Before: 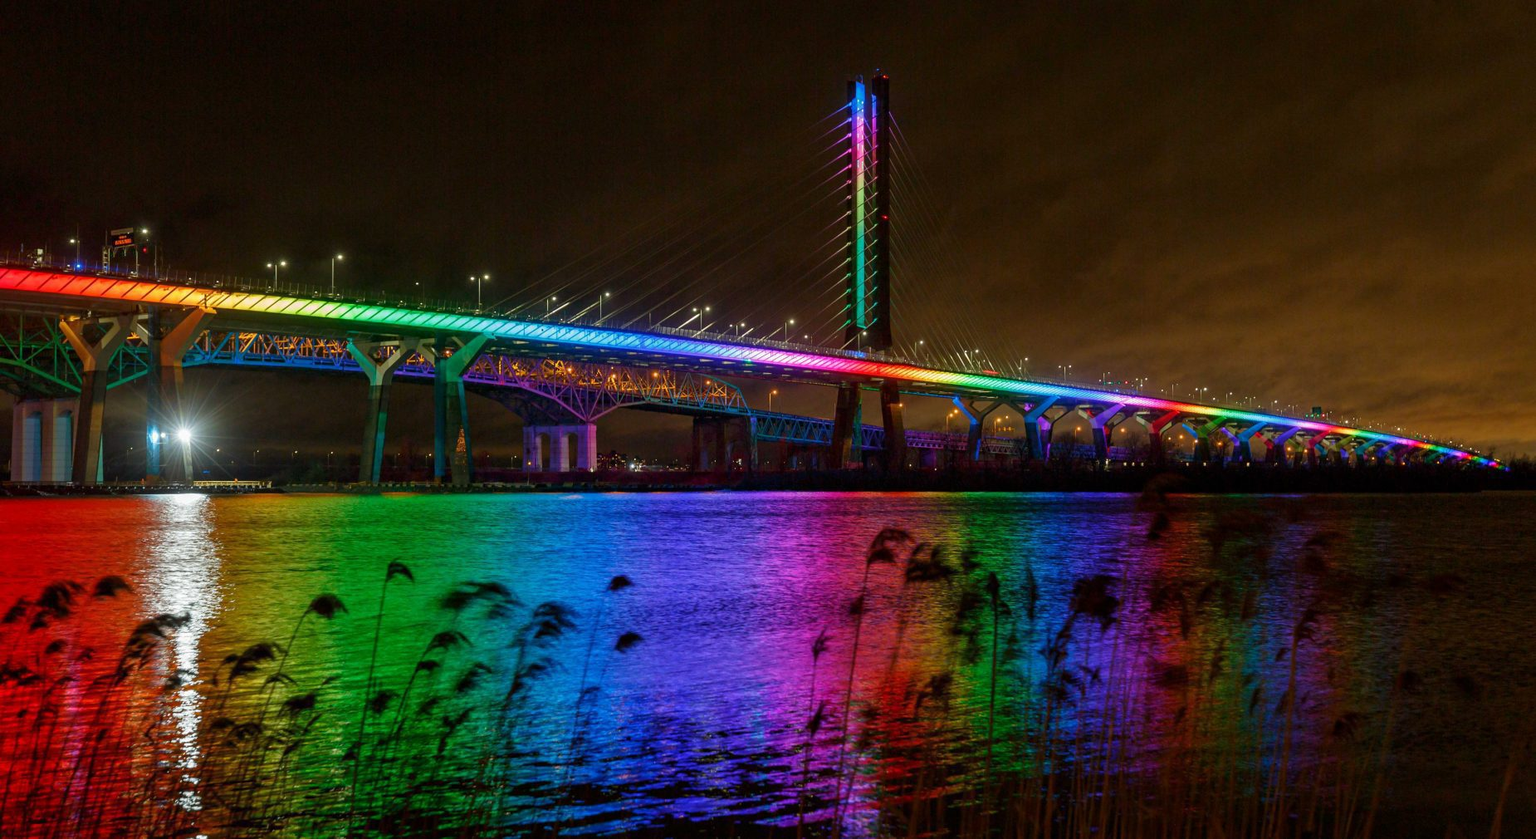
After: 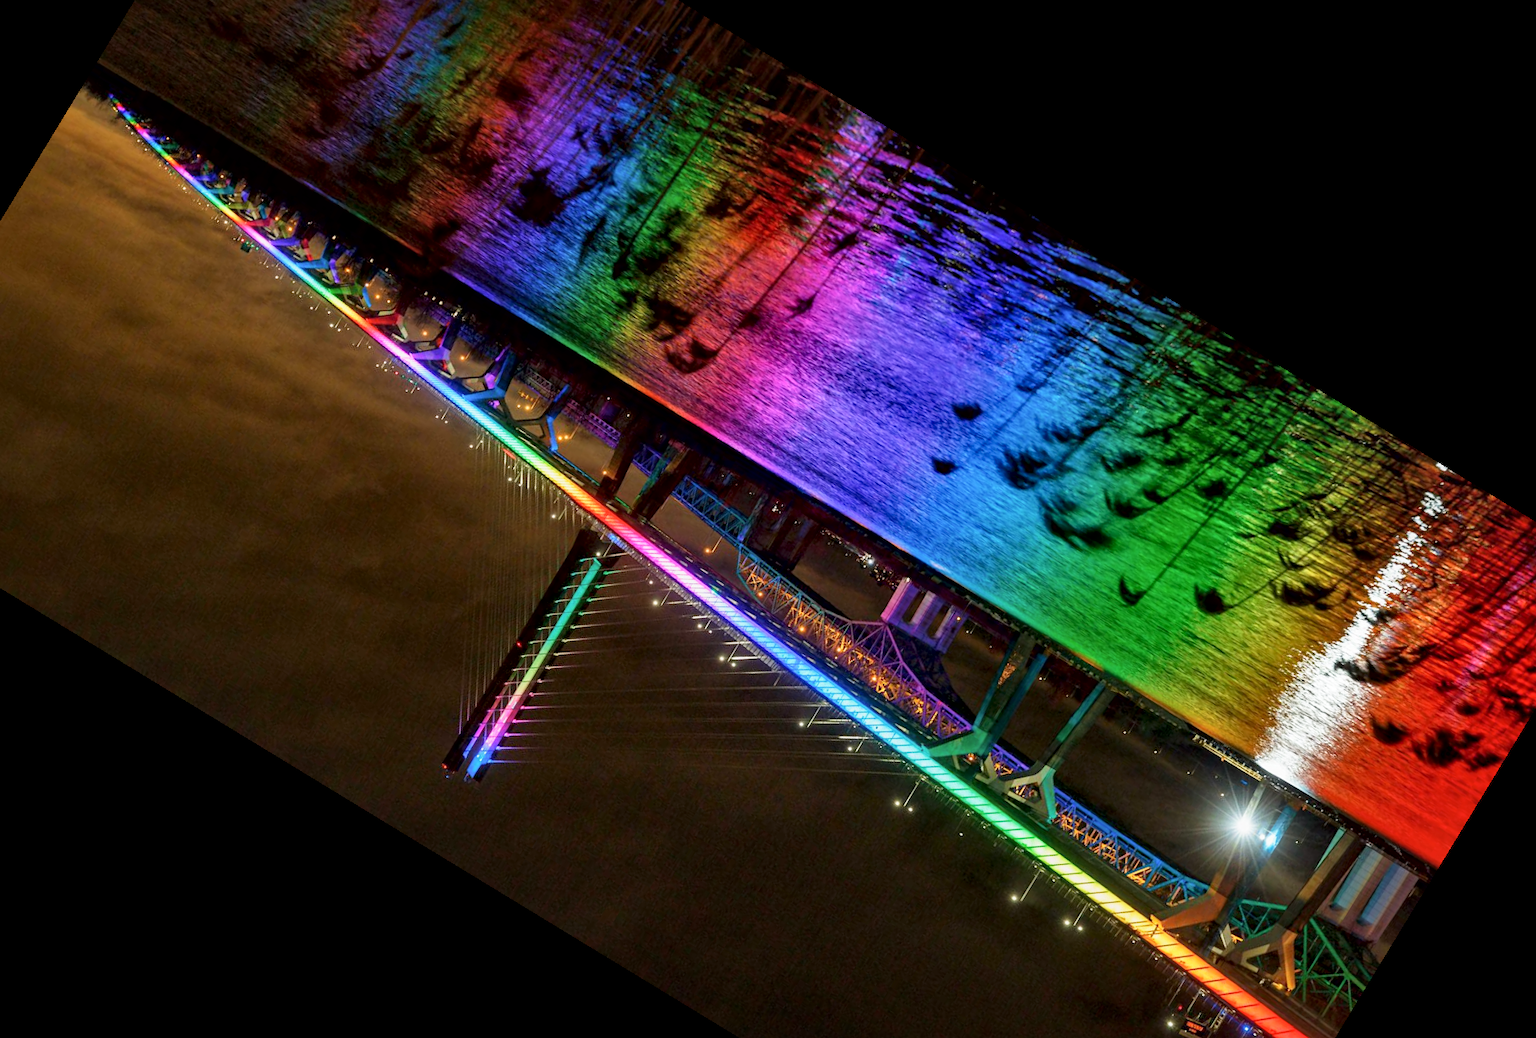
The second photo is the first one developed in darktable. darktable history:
base curve: curves: ch0 [(0, 0) (0.088, 0.125) (0.176, 0.251) (0.354, 0.501) (0.613, 0.749) (1, 0.877)], preserve colors none
local contrast: mode bilateral grid, contrast 25, coarseness 60, detail 151%, midtone range 0.2
crop and rotate: angle 148.68°, left 9.111%, top 15.603%, right 4.588%, bottom 17.041%
